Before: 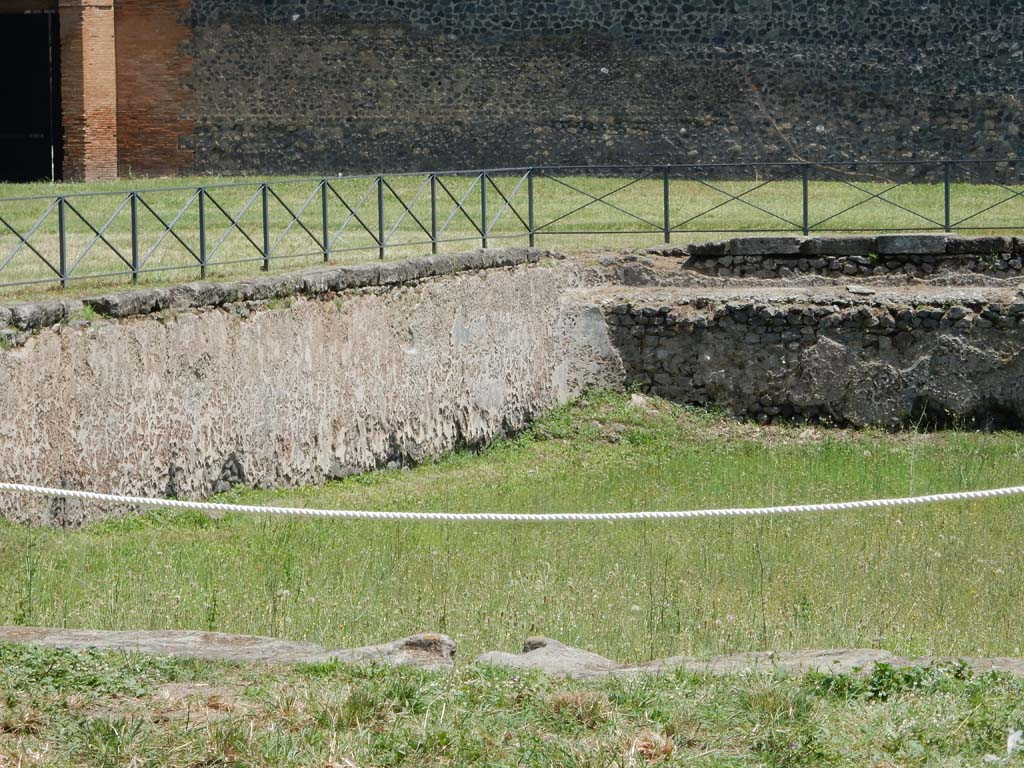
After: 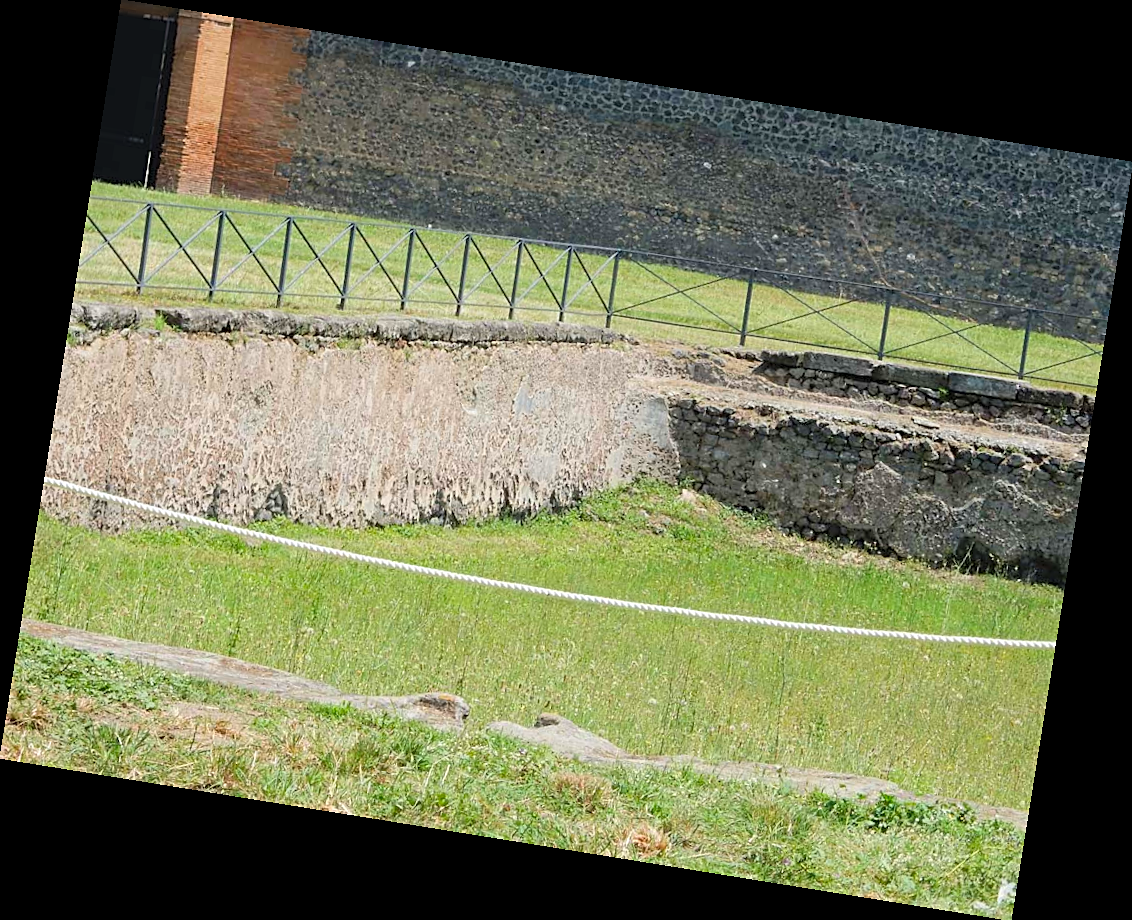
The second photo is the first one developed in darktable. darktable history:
contrast brightness saturation: contrast 0.07, brightness 0.18, saturation 0.4
rotate and perspective: rotation 9.12°, automatic cropping off
sharpen: on, module defaults
